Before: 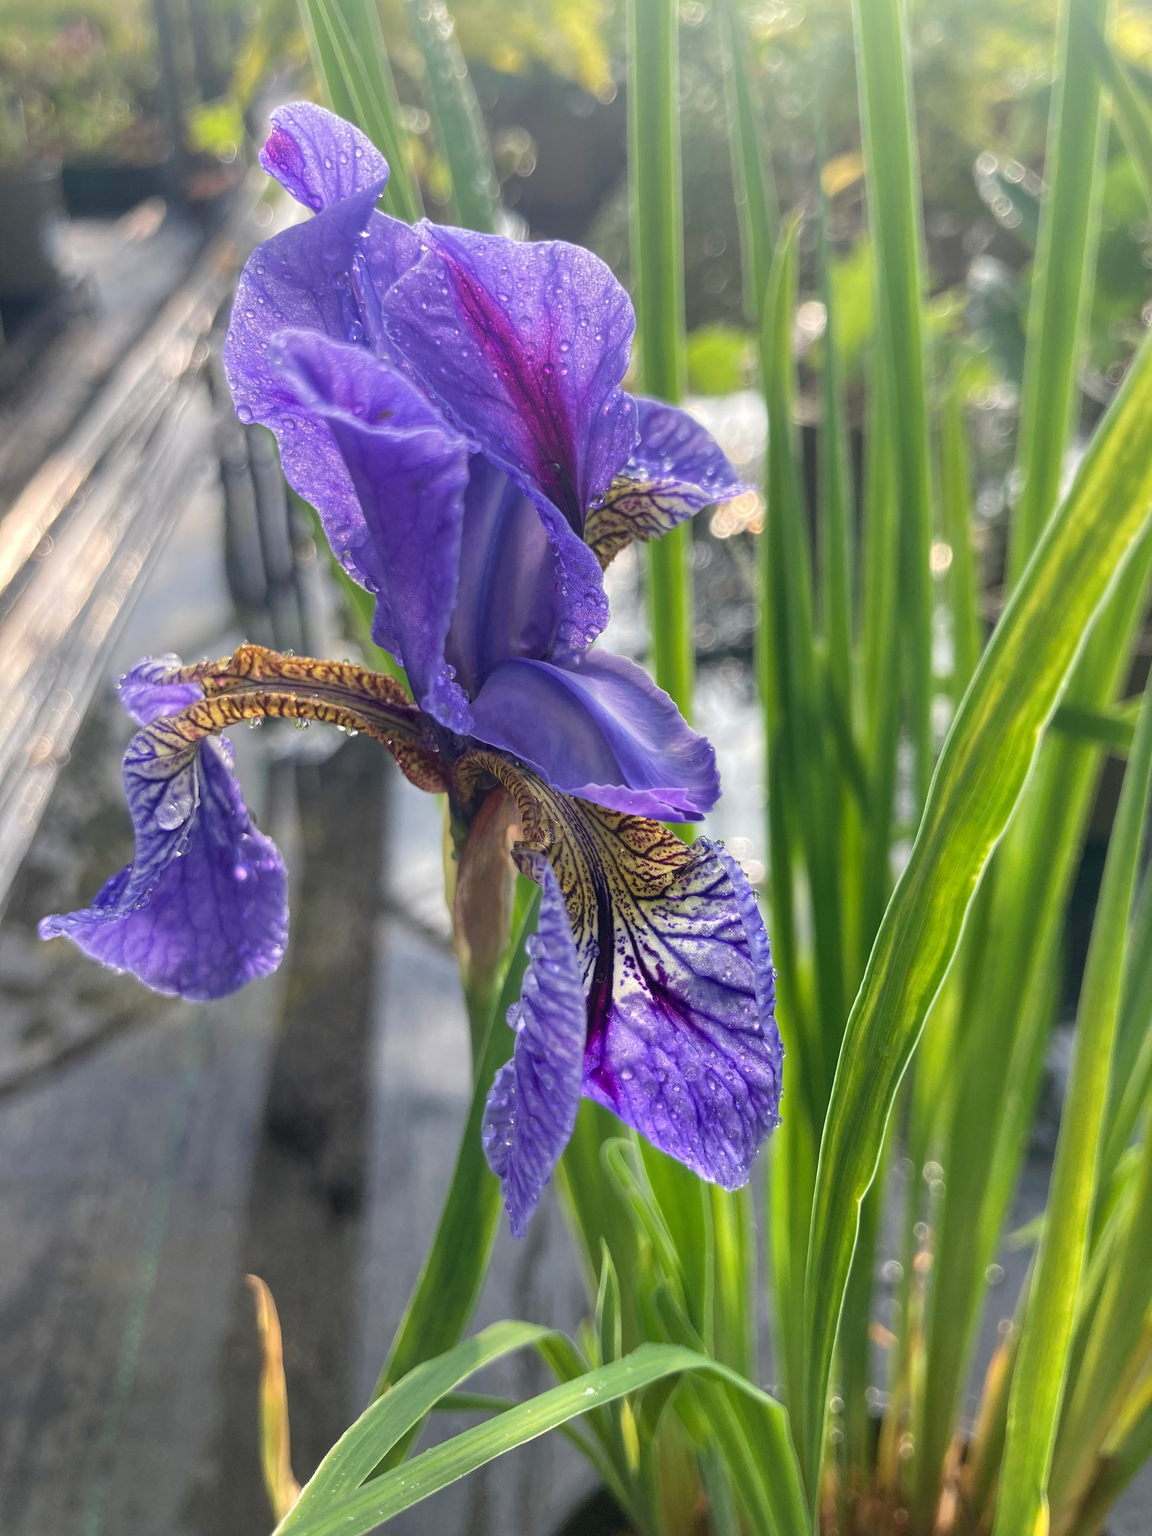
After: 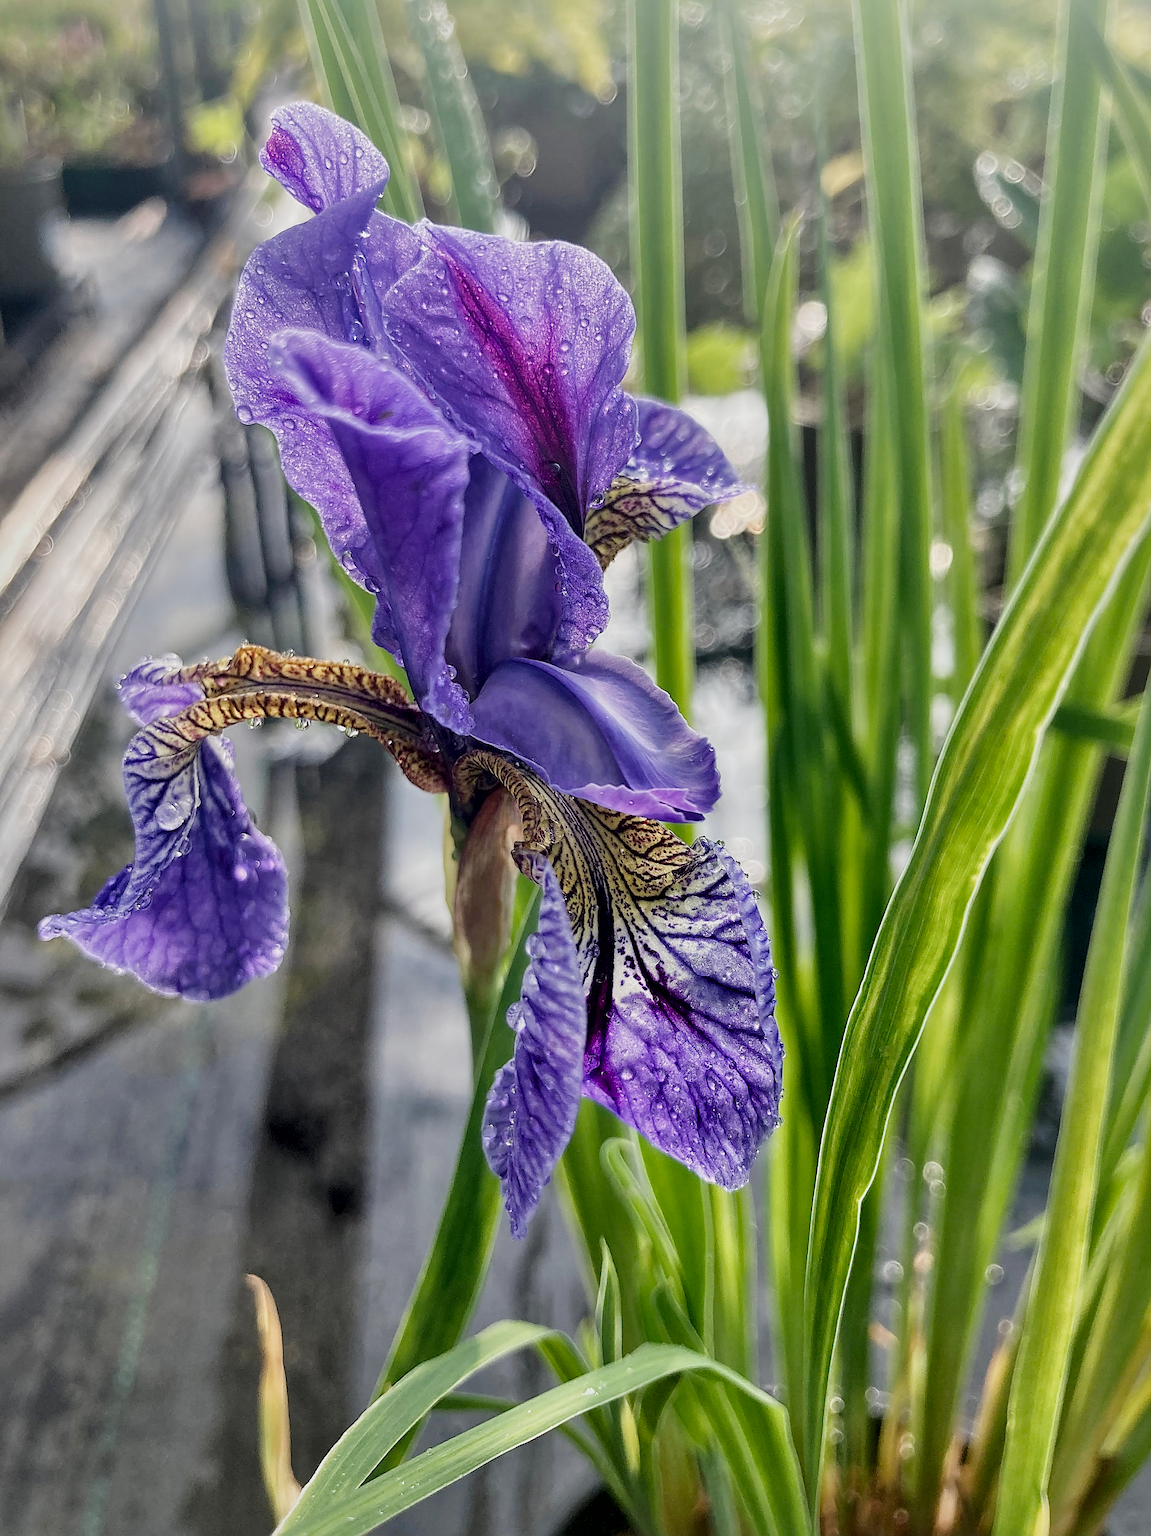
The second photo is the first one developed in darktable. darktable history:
sharpen: radius 1.361, amount 1.268, threshold 0.826
local contrast: mode bilateral grid, contrast 24, coarseness 60, detail 151%, midtone range 0.2
filmic rgb: black relative exposure -7.65 EV, white relative exposure 4.56 EV, hardness 3.61, preserve chrominance no, color science v5 (2021)
